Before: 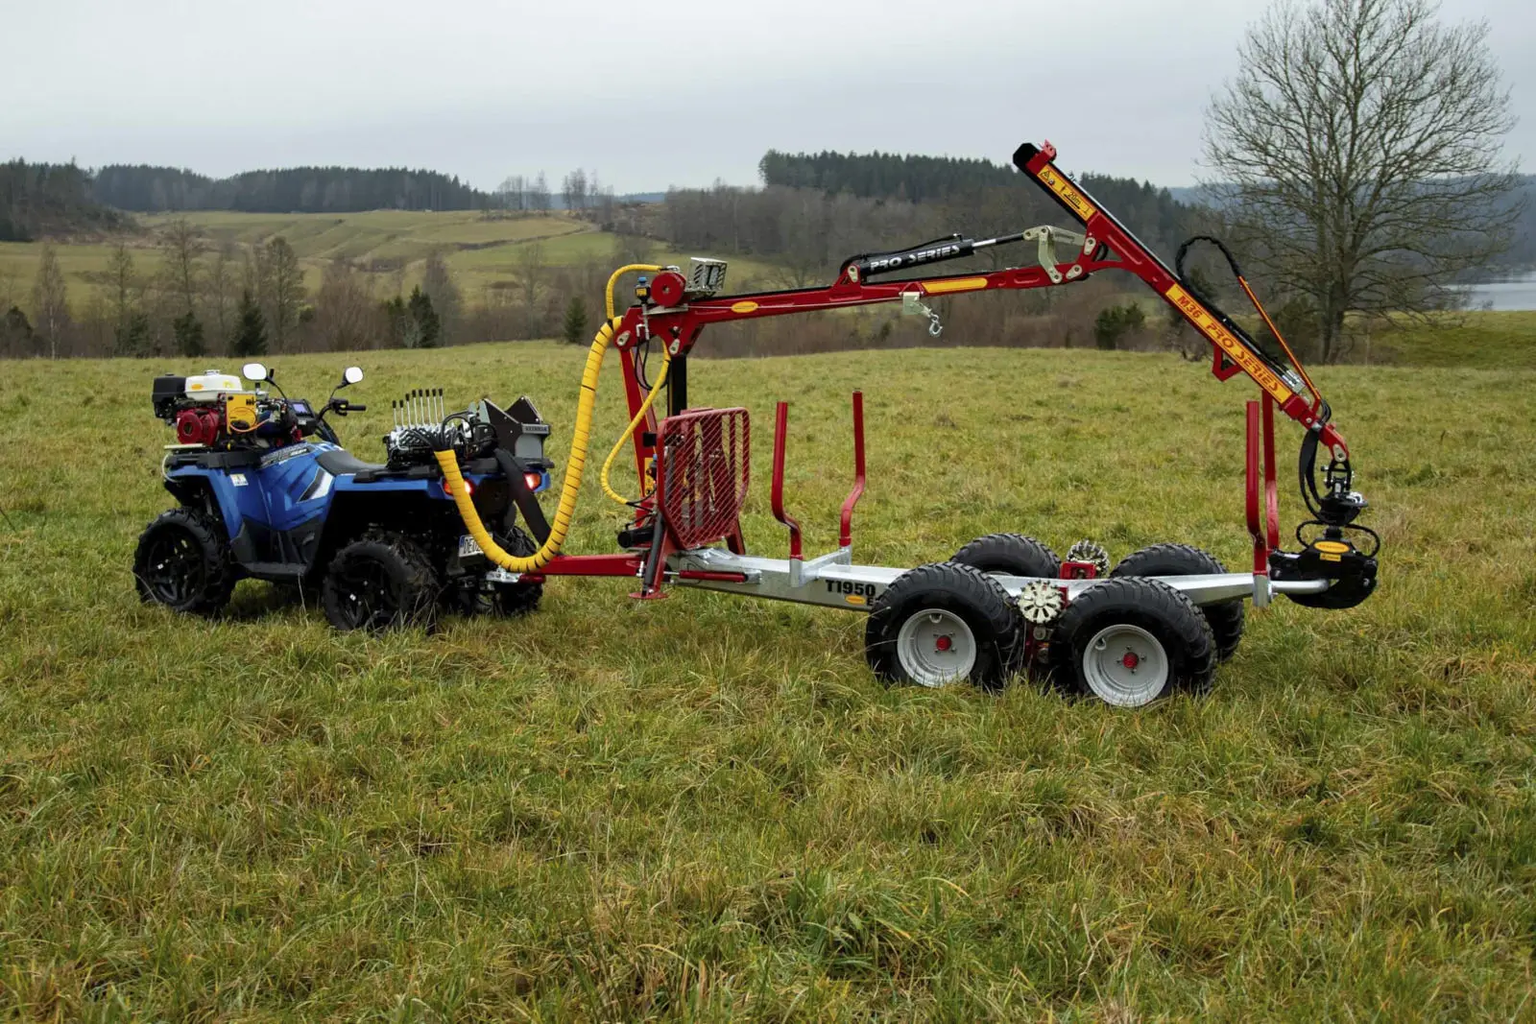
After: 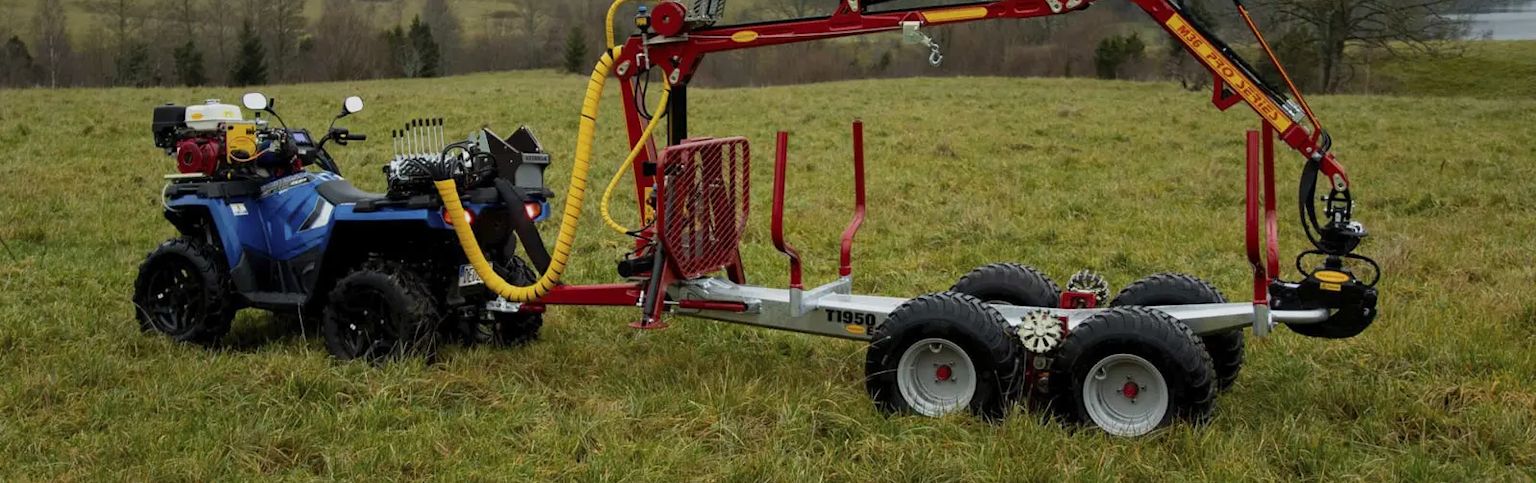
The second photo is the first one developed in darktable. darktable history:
exposure: exposure -0.372 EV, compensate exposure bias true, compensate highlight preservation false
crop and rotate: top 26.454%, bottom 26.238%
